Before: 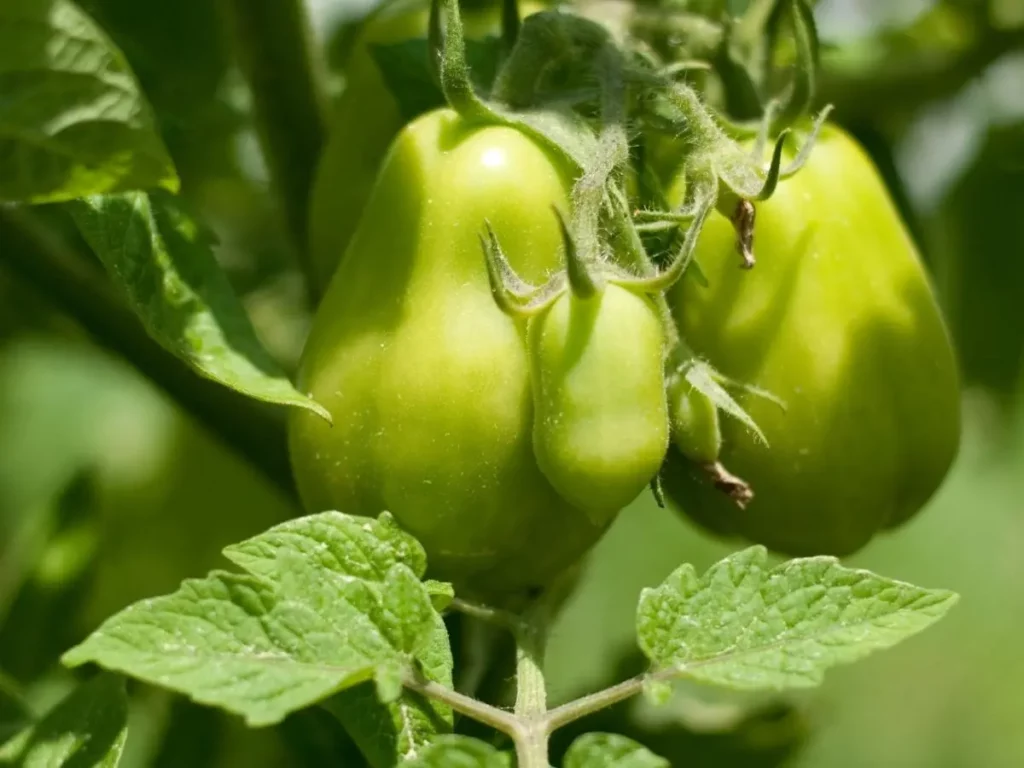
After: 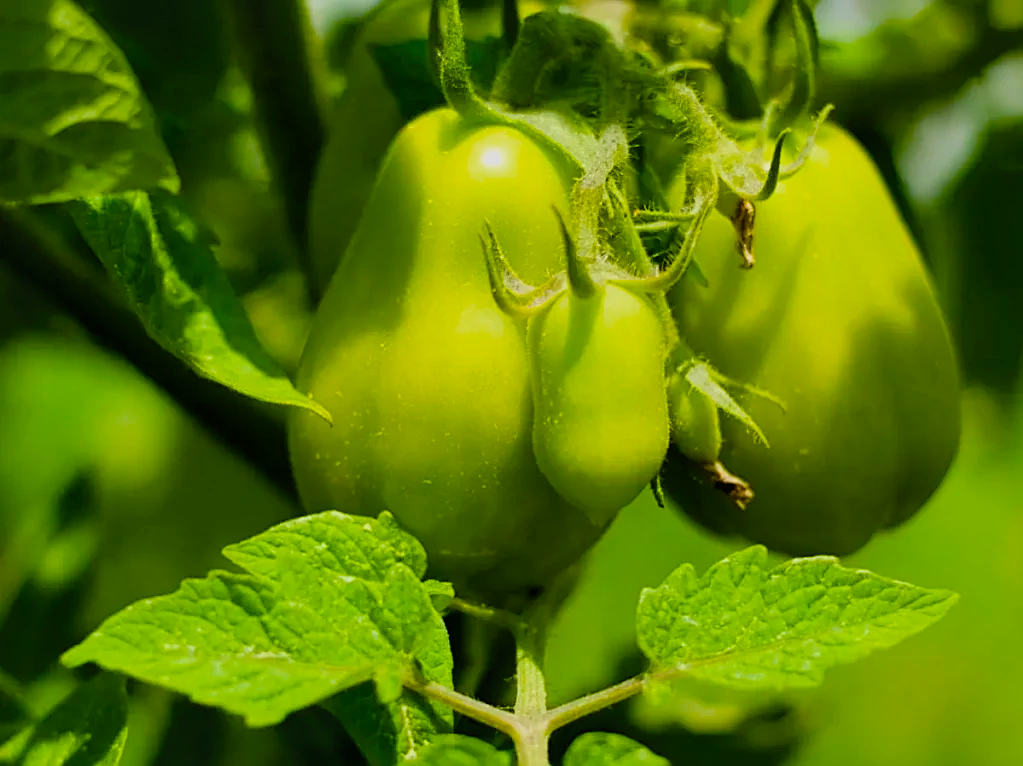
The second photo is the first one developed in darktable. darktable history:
crop: top 0.05%, bottom 0.098%
shadows and highlights: shadows 62.66, white point adjustment 0.37, highlights -34.44, compress 83.82%
color balance rgb: linear chroma grading › global chroma 15%, perceptual saturation grading › global saturation 30%
contrast equalizer: y [[0.5, 0.5, 0.472, 0.5, 0.5, 0.5], [0.5 ×6], [0.5 ×6], [0 ×6], [0 ×6]]
filmic rgb: black relative exposure -7.6 EV, white relative exposure 4.64 EV, threshold 3 EV, target black luminance 0%, hardness 3.55, latitude 50.51%, contrast 1.033, highlights saturation mix 10%, shadows ↔ highlights balance -0.198%, color science v4 (2020), enable highlight reconstruction true
sharpen: on, module defaults
